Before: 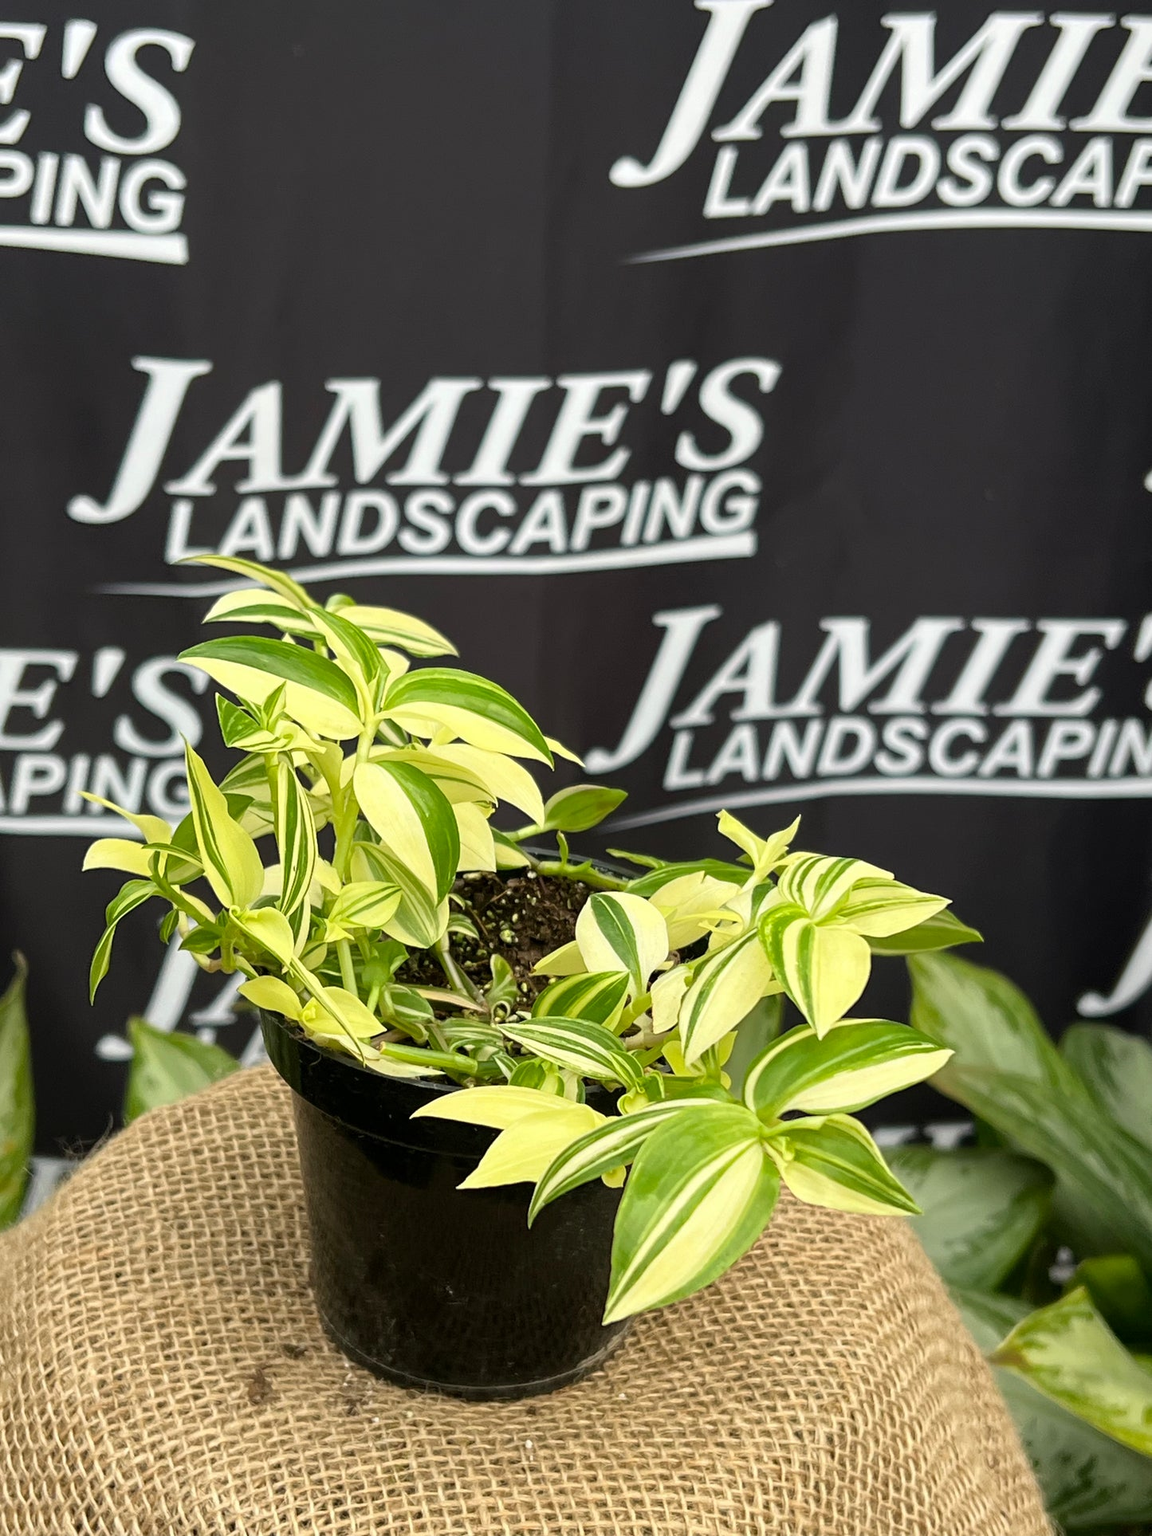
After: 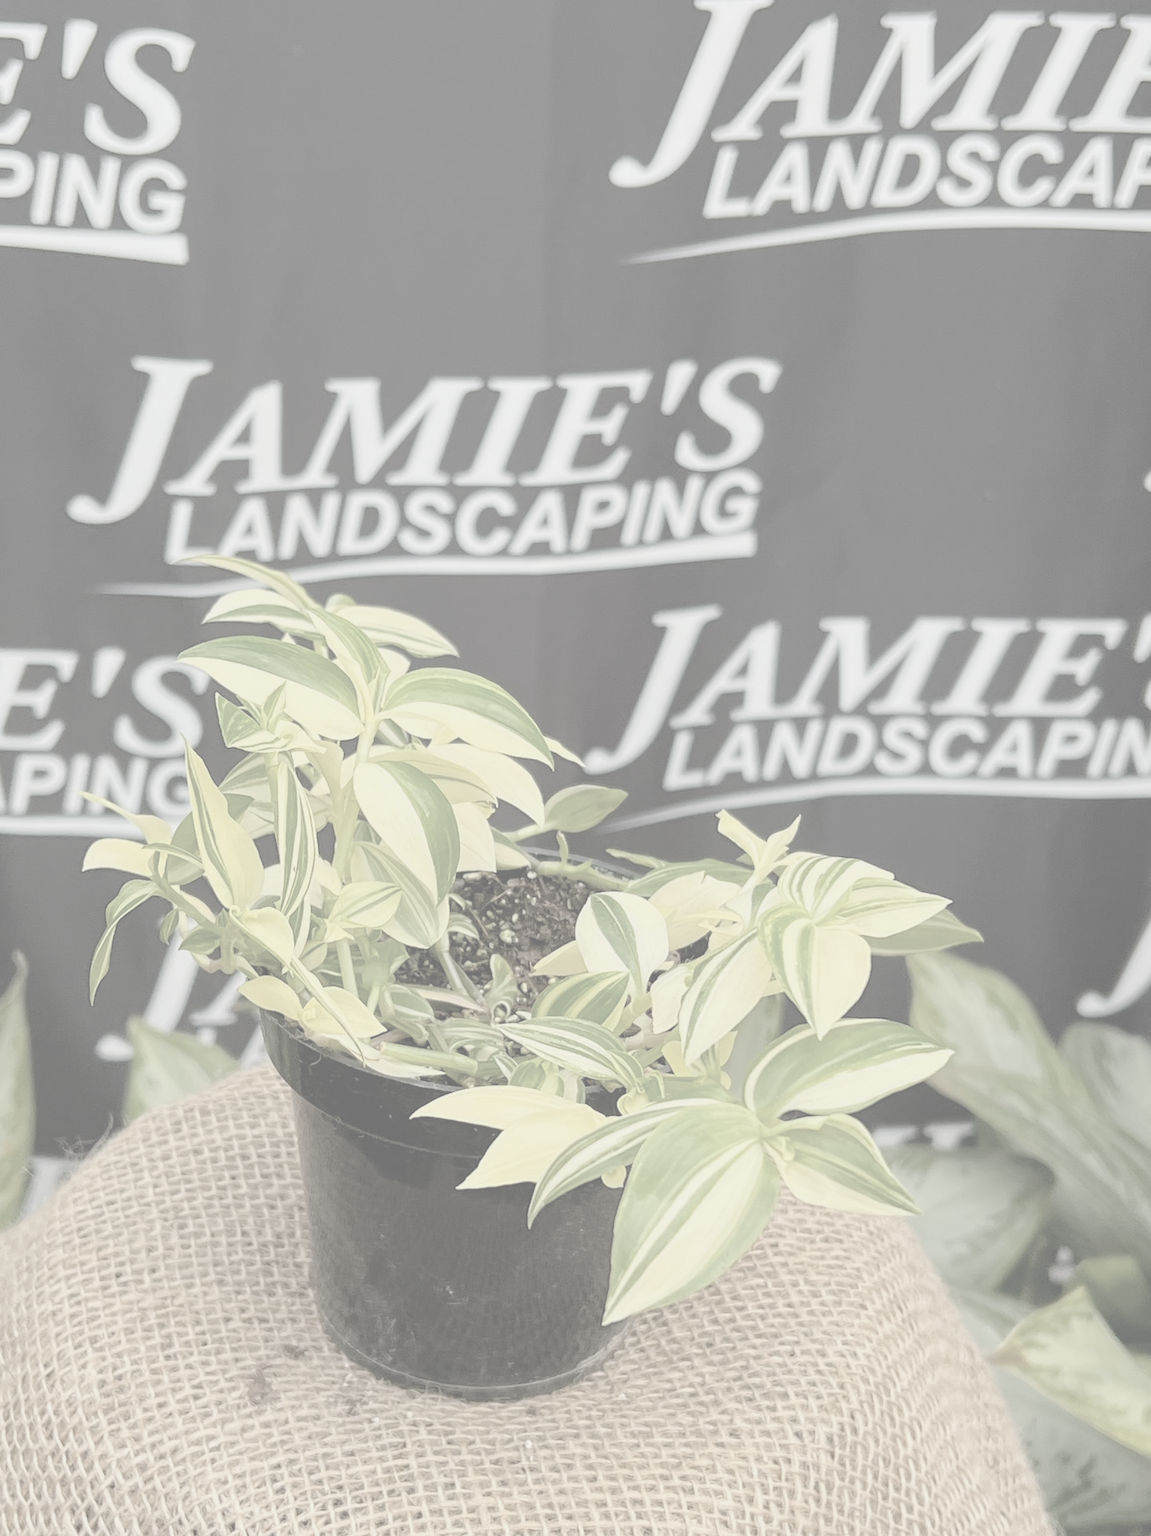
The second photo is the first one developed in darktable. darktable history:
tone equalizer: -7 EV 0.13 EV, smoothing diameter 25%, edges refinement/feathering 10, preserve details guided filter
contrast brightness saturation: contrast -0.32, brightness 0.75, saturation -0.78
exposure: exposure 0.2 EV, compensate highlight preservation false
